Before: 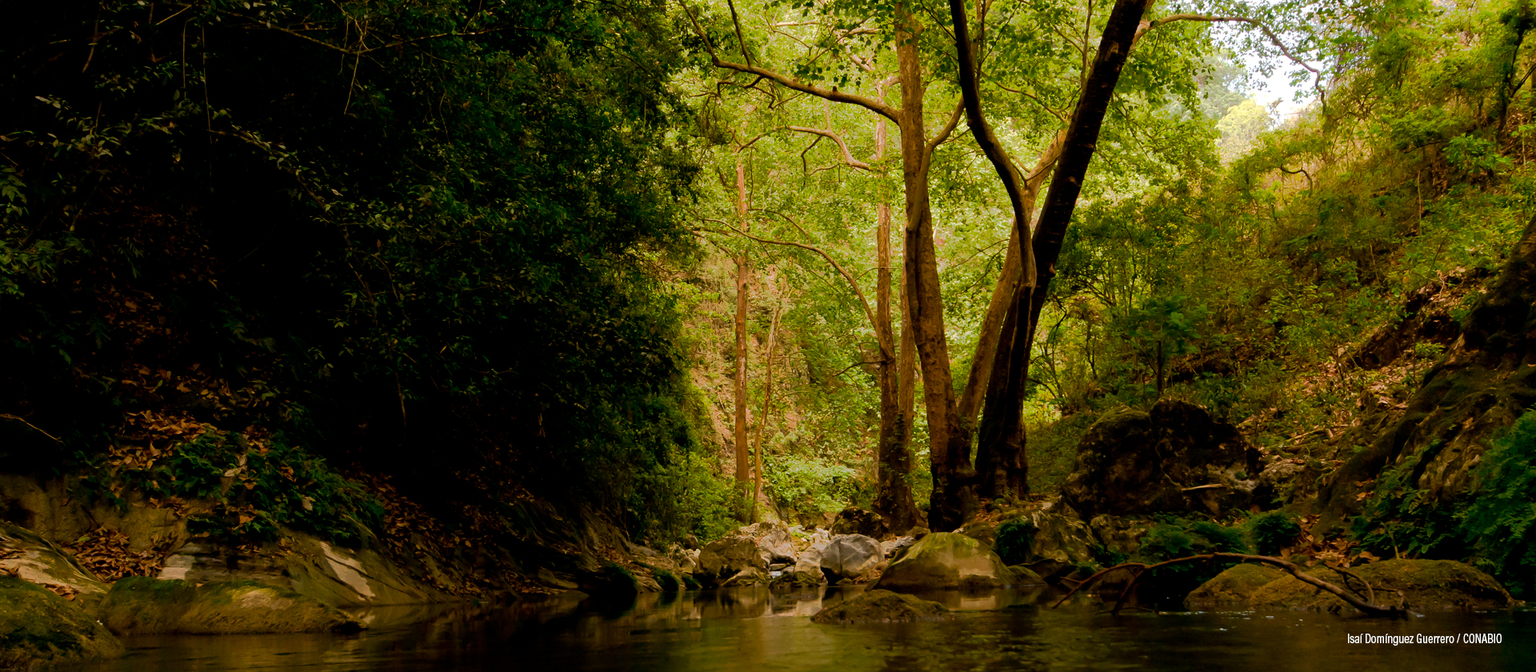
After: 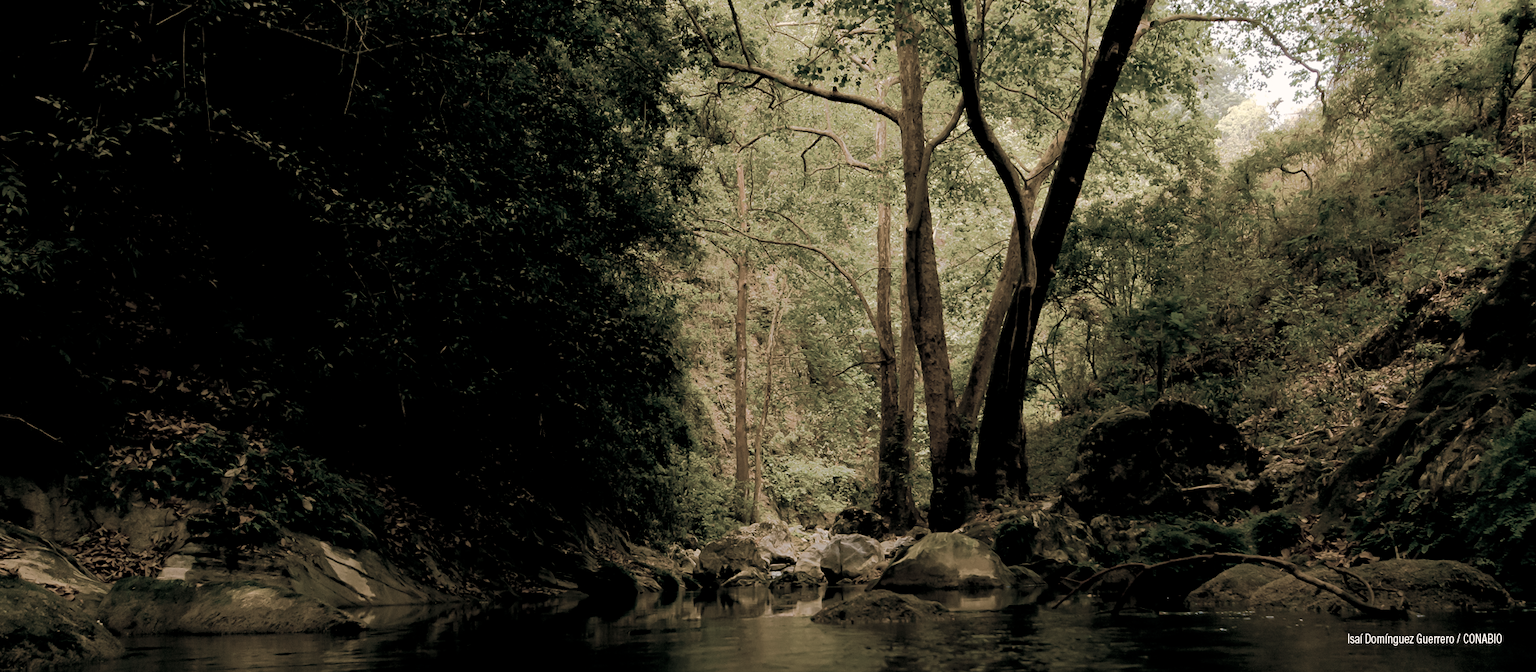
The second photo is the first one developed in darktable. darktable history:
exposure: compensate highlight preservation false
color balance rgb: shadows lift › chroma 3.83%, shadows lift › hue 88.24°, highlights gain › chroma 3.73%, highlights gain › hue 58.03°, global offset › luminance -0.315%, global offset › chroma 0.107%, global offset › hue 166.31°, linear chroma grading › global chroma 9.784%, perceptual saturation grading › global saturation 20%, perceptual saturation grading › highlights -24.716%, perceptual saturation grading › shadows 49.906%, global vibrance 20%
color correction: highlights b* 0.038, saturation 0.305
